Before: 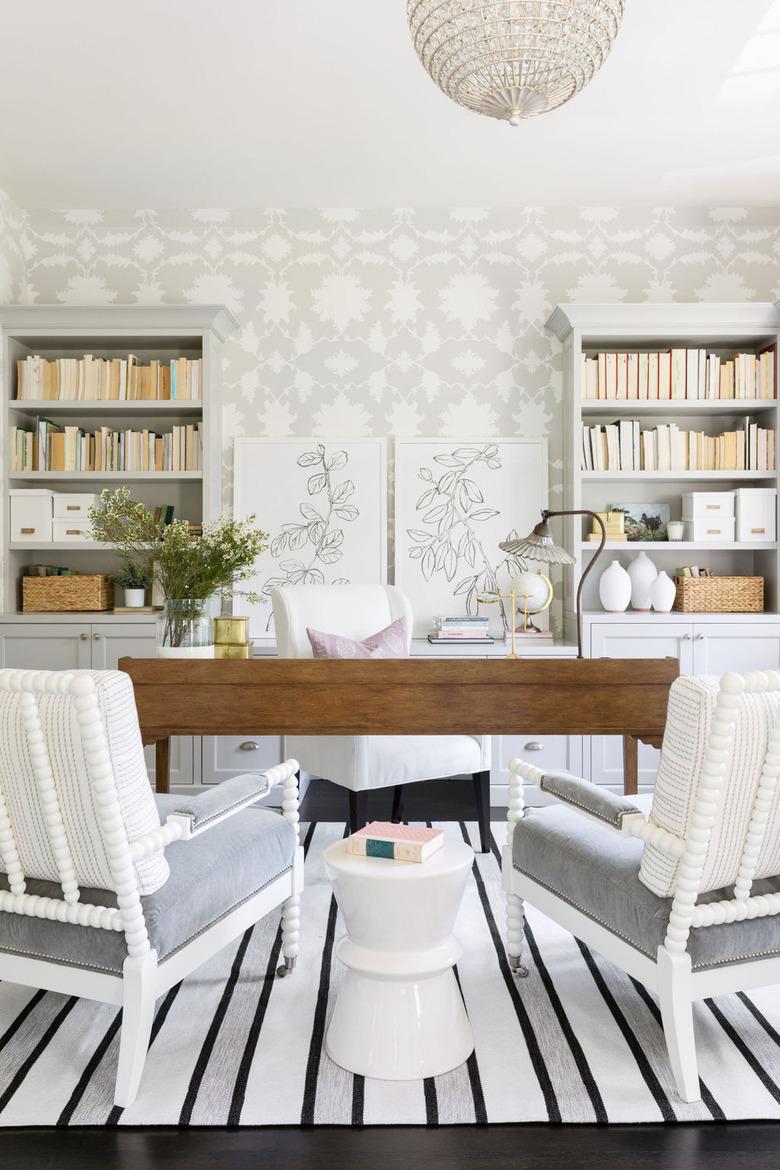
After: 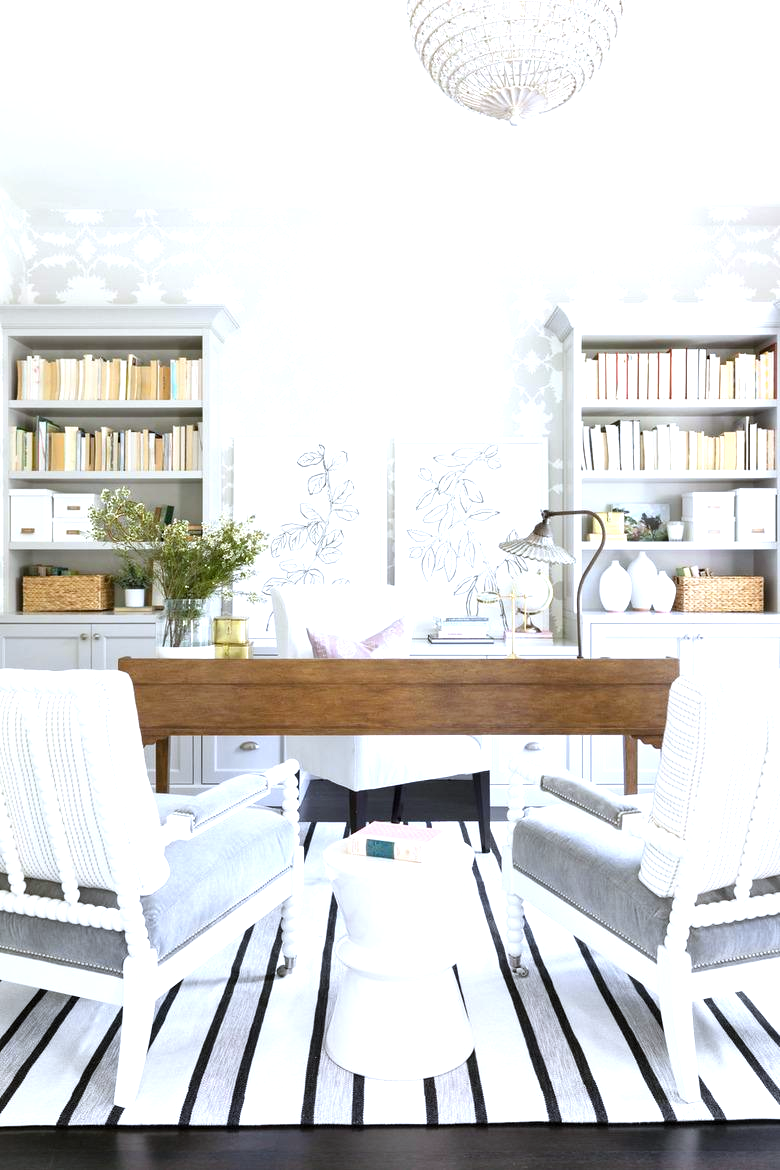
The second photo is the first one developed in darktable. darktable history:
exposure: exposure 0.74 EV, compensate highlight preservation false
white balance: red 0.954, blue 1.079
